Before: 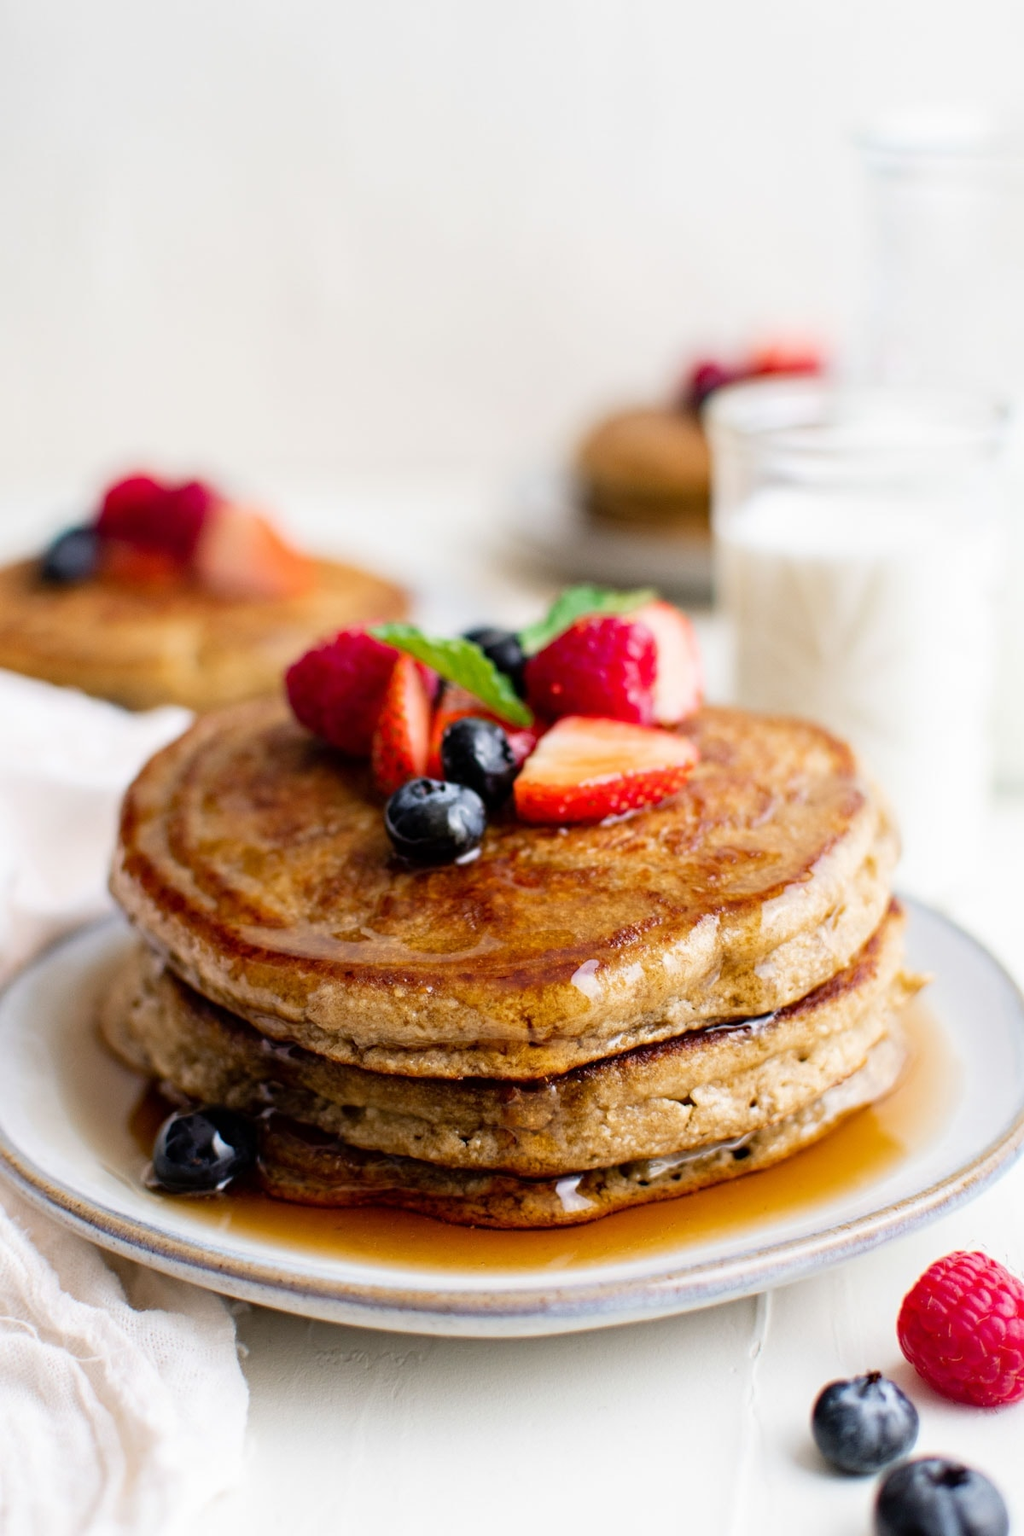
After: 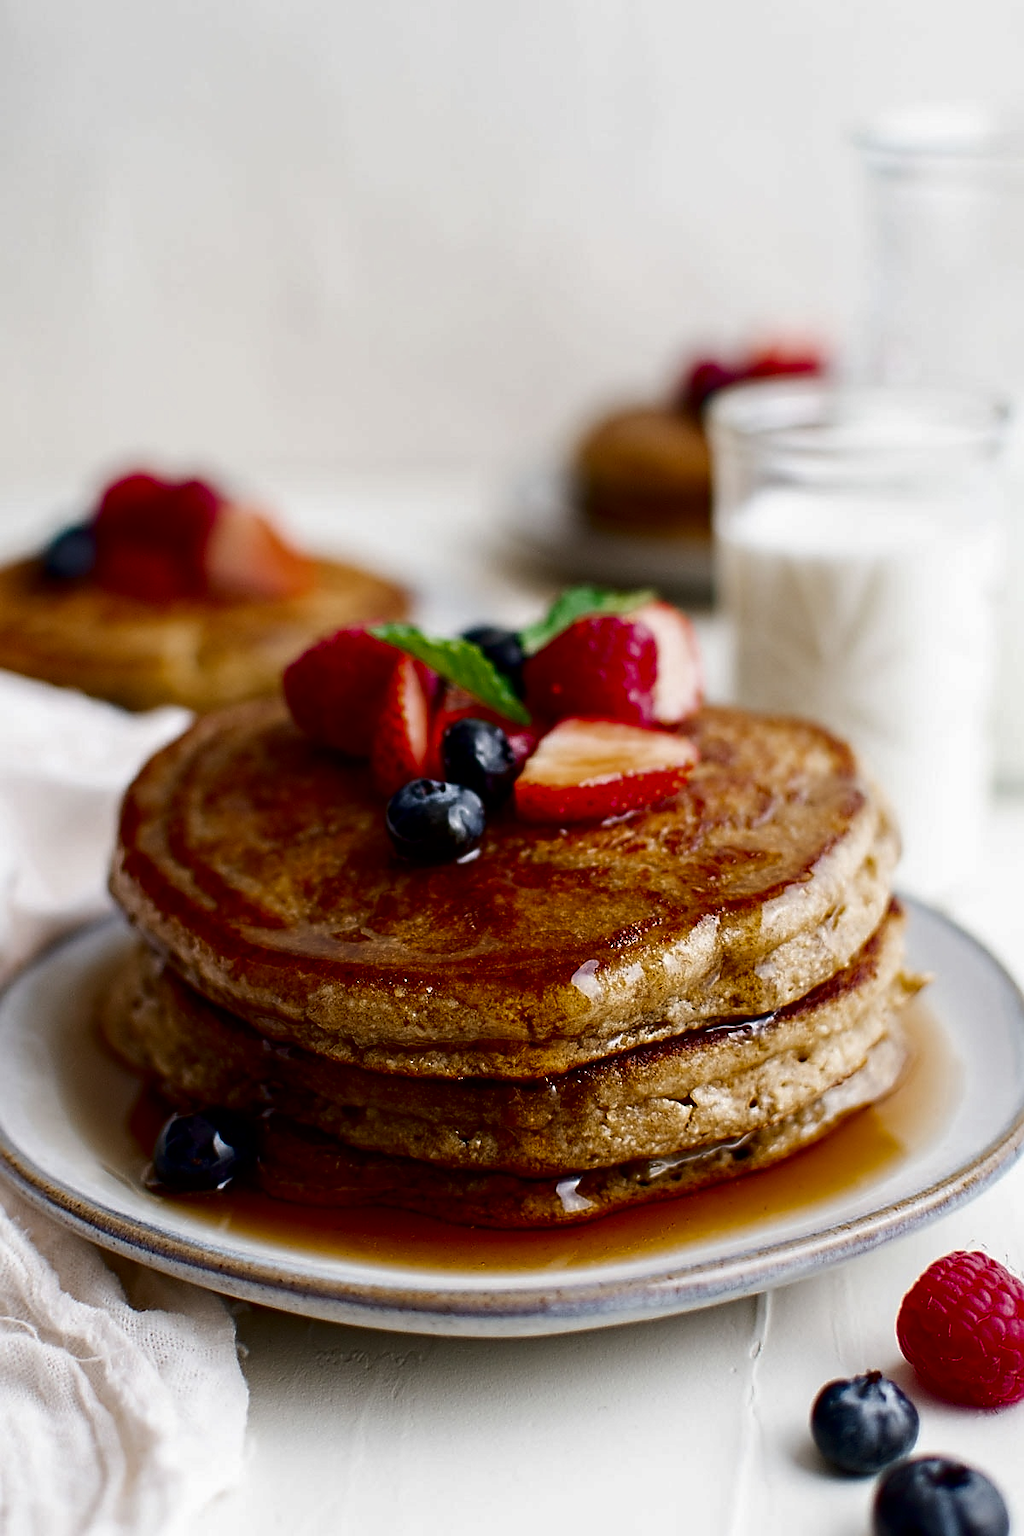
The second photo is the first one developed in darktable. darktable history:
tone equalizer: on, module defaults
contrast brightness saturation: brightness -0.521
sharpen: radius 1.388, amount 1.25, threshold 0.653
